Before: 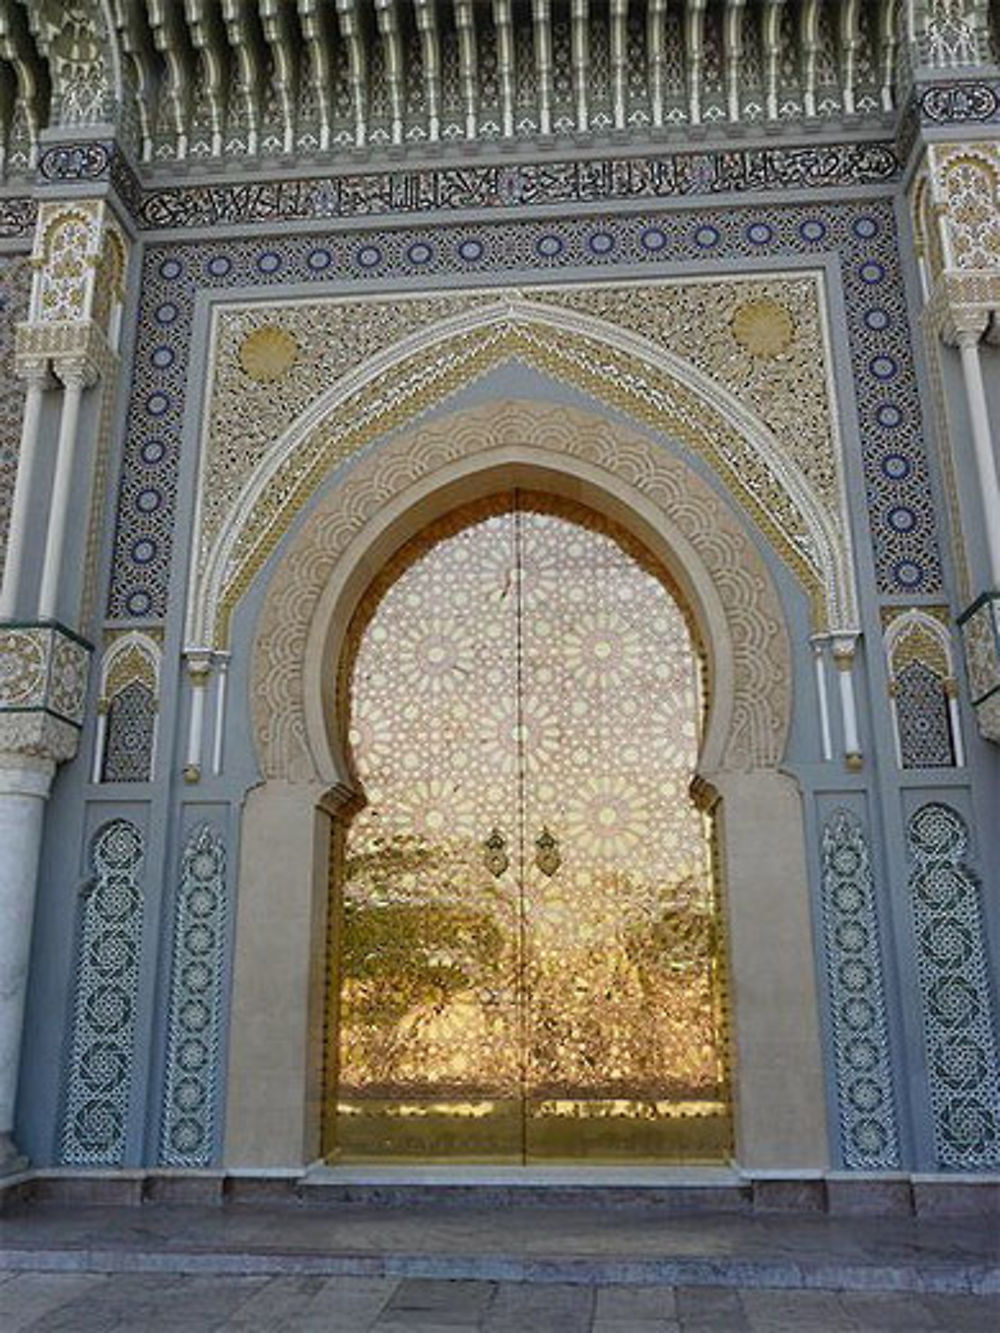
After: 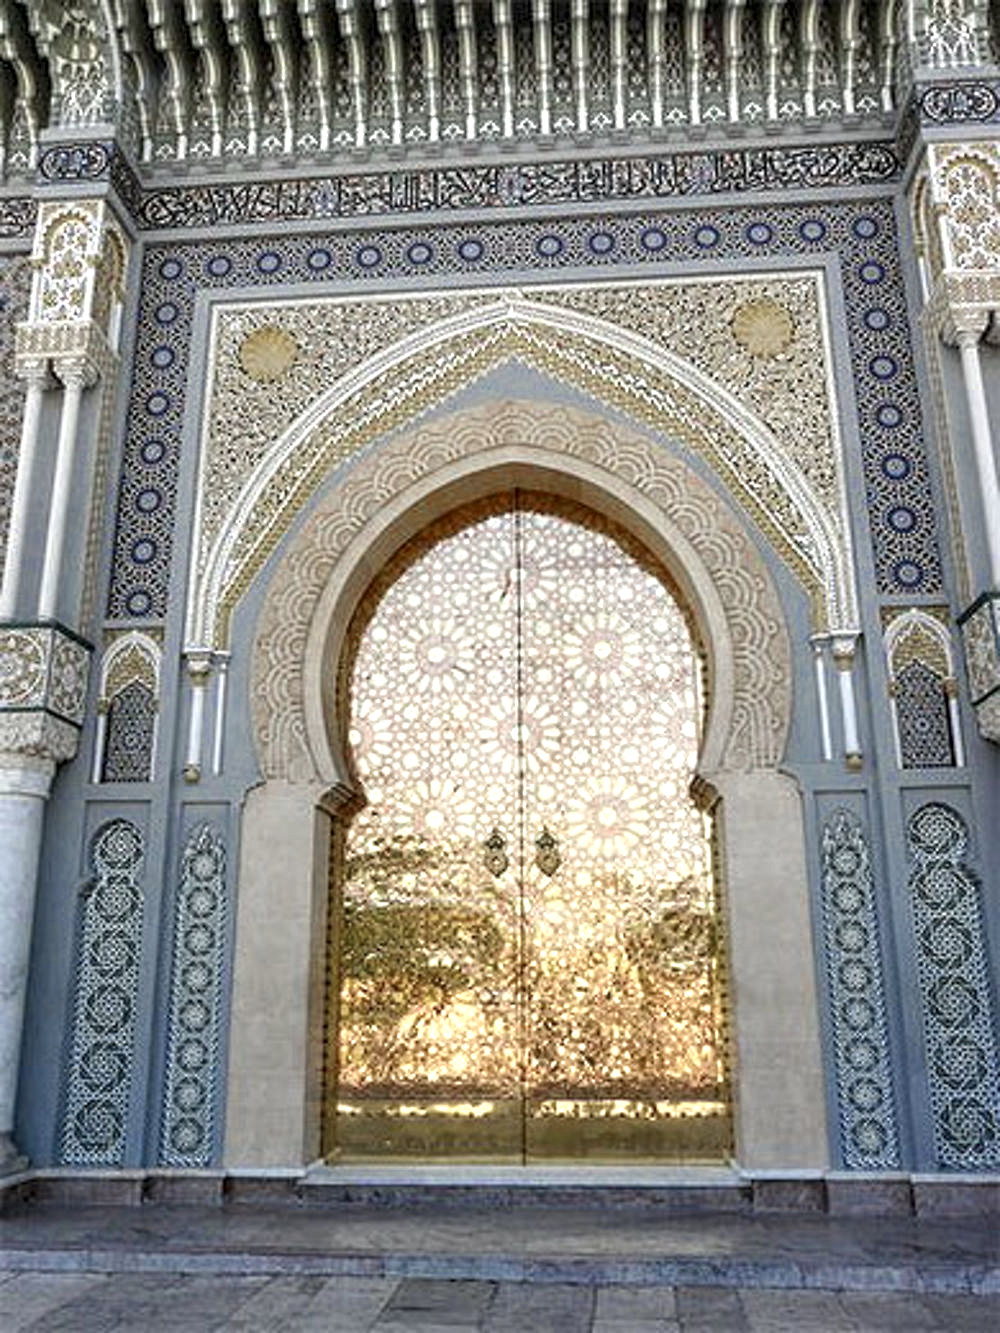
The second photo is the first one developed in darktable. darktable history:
color zones: curves: ch0 [(0, 0.5) (0.125, 0.4) (0.25, 0.5) (0.375, 0.4) (0.5, 0.4) (0.625, 0.35) (0.75, 0.35) (0.875, 0.5)]; ch1 [(0, 0.35) (0.125, 0.45) (0.25, 0.35) (0.375, 0.35) (0.5, 0.35) (0.625, 0.35) (0.75, 0.45) (0.875, 0.35)]; ch2 [(0, 0.6) (0.125, 0.5) (0.25, 0.5) (0.375, 0.6) (0.5, 0.6) (0.625, 0.5) (0.75, 0.5) (0.875, 0.5)]
local contrast: detail 142%
exposure: black level correction 0, exposure 0.696 EV, compensate highlight preservation false
